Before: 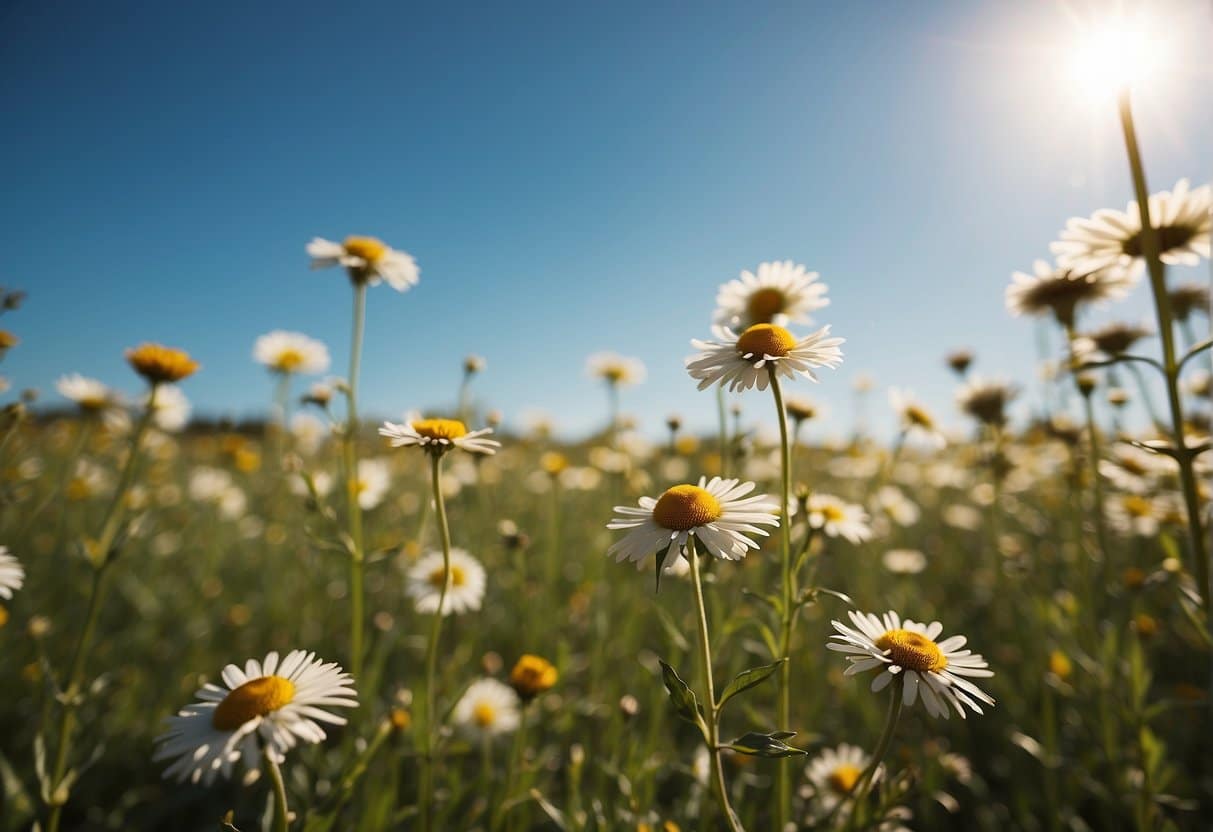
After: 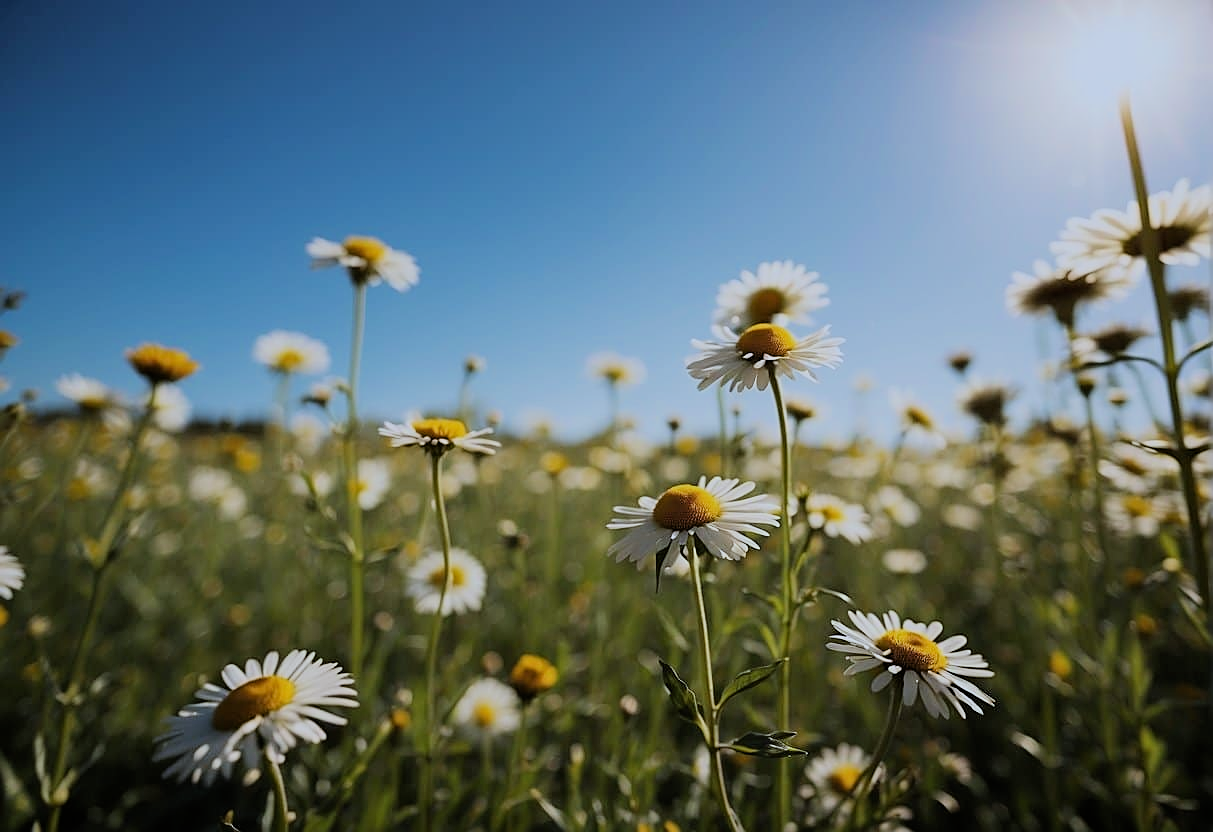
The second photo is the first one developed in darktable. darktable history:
white balance: red 0.931, blue 1.11
sharpen: on, module defaults
filmic rgb: black relative exposure -7.65 EV, white relative exposure 4.56 EV, hardness 3.61, color science v6 (2022)
